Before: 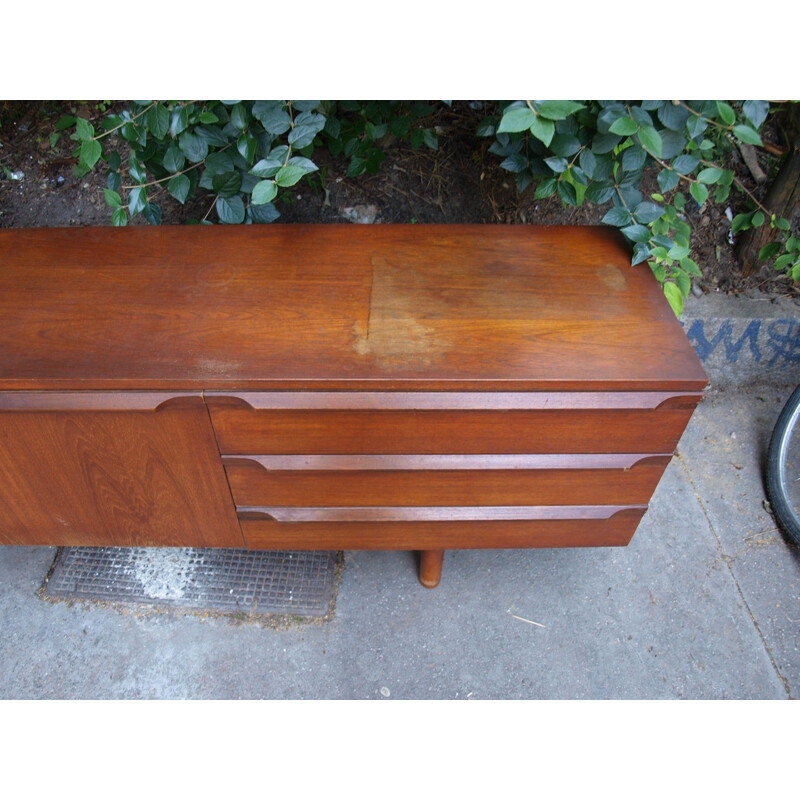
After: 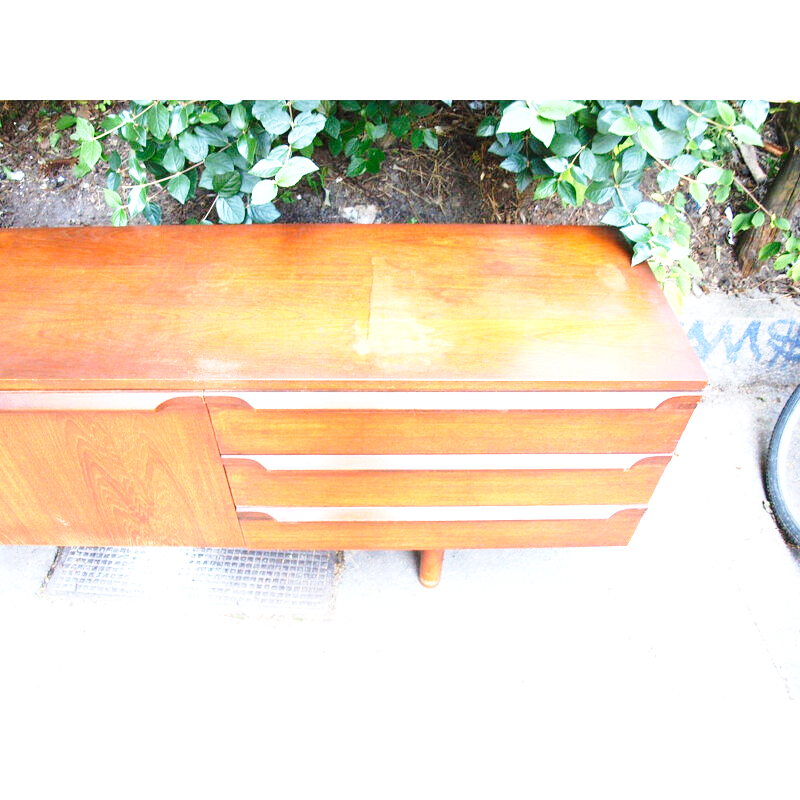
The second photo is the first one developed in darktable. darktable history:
exposure: exposure 2.014 EV, compensate exposure bias true, compensate highlight preservation false
base curve: curves: ch0 [(0, 0) (0.028, 0.03) (0.121, 0.232) (0.46, 0.748) (0.859, 0.968) (1, 1)], preserve colors none
